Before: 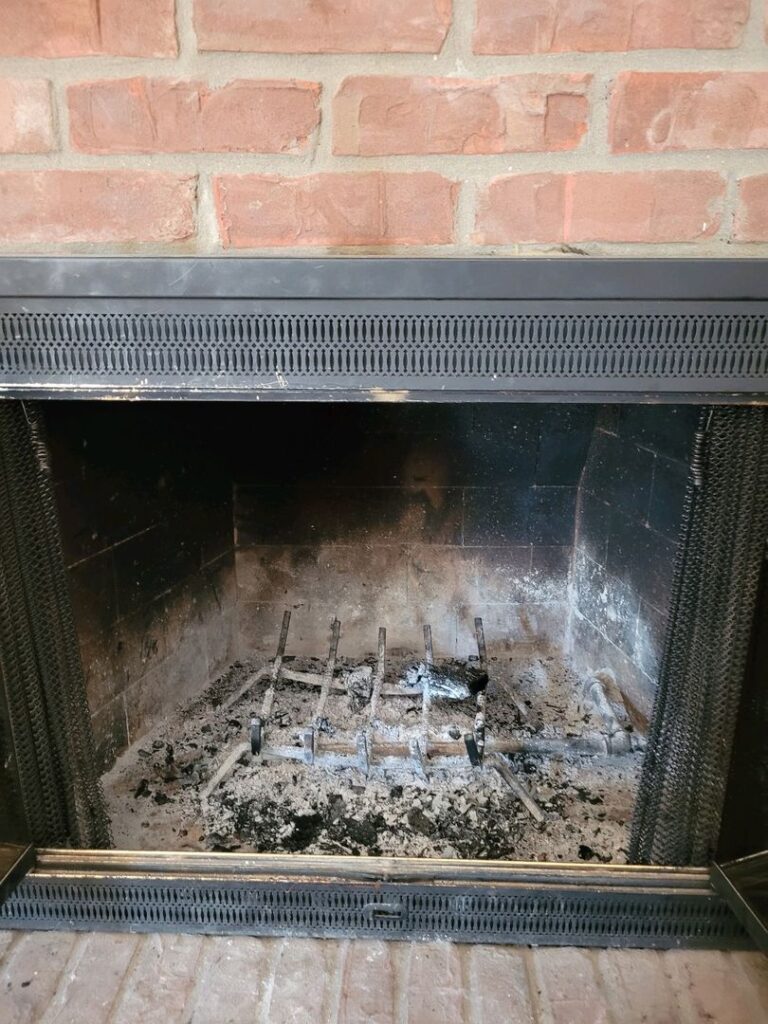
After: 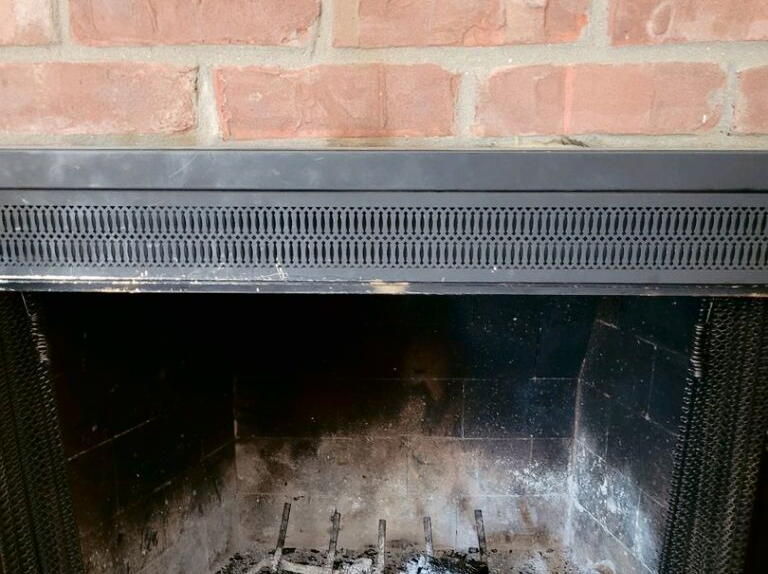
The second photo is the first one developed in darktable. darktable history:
fill light: exposure -2 EV, width 8.6
crop and rotate: top 10.605%, bottom 33.274%
